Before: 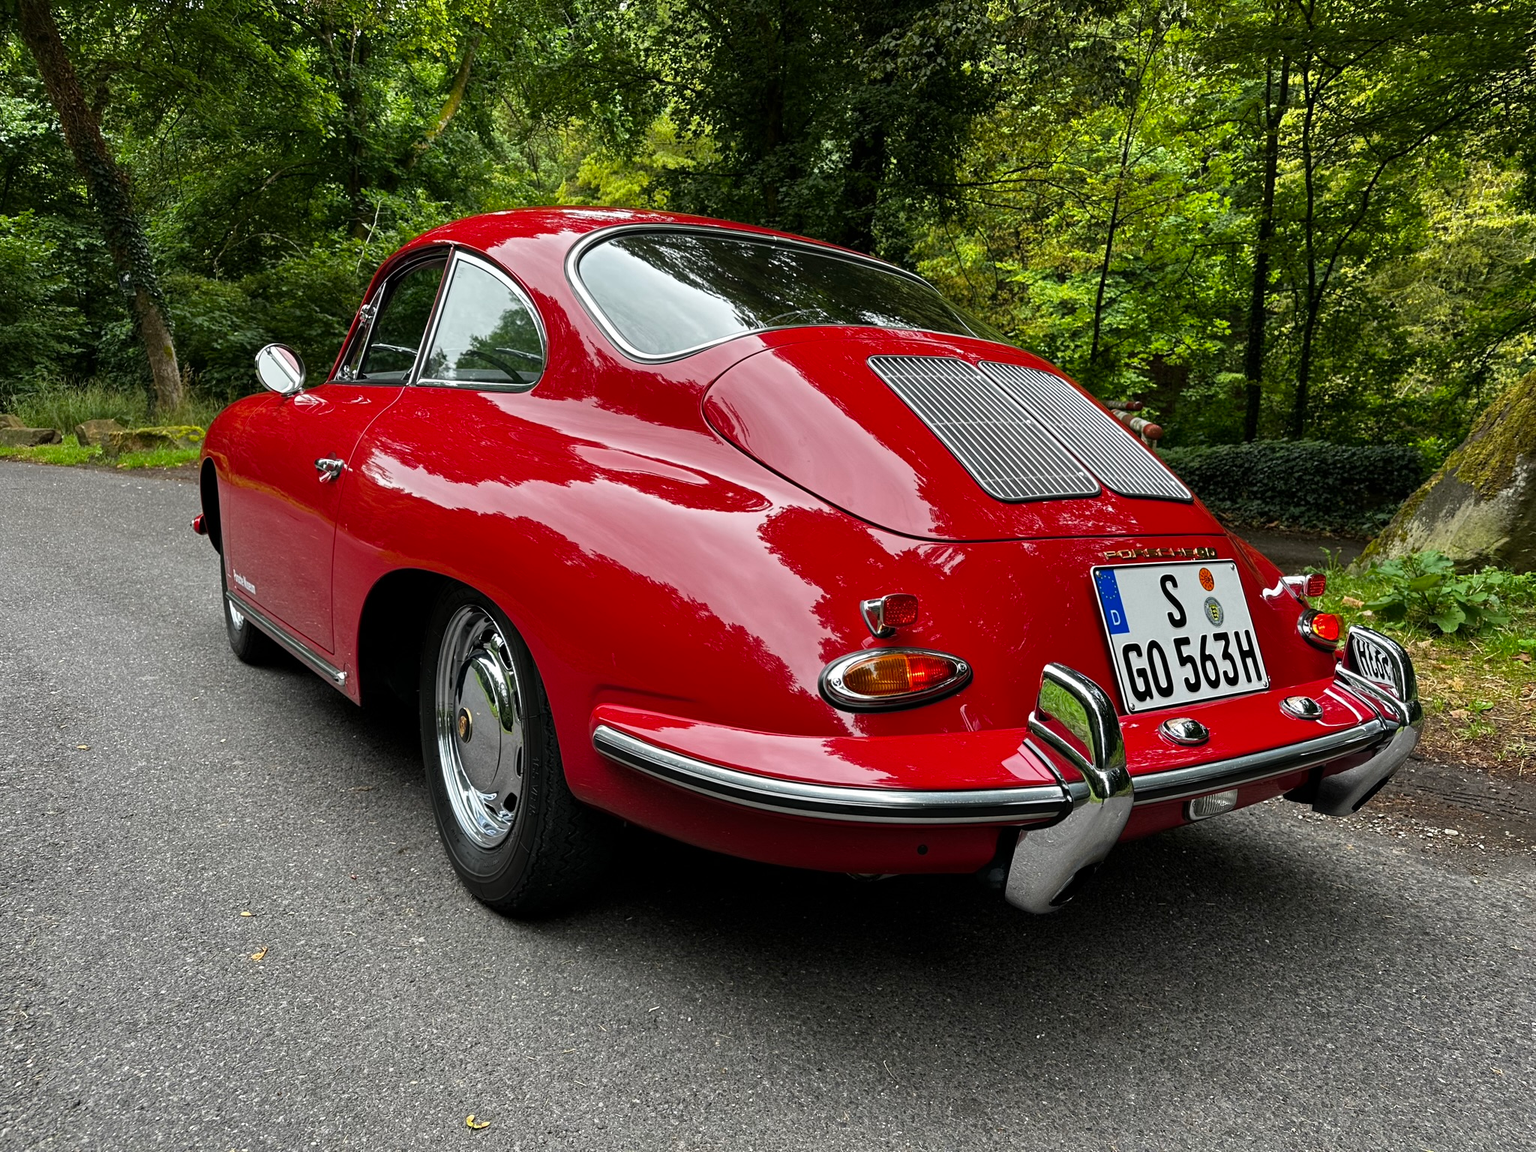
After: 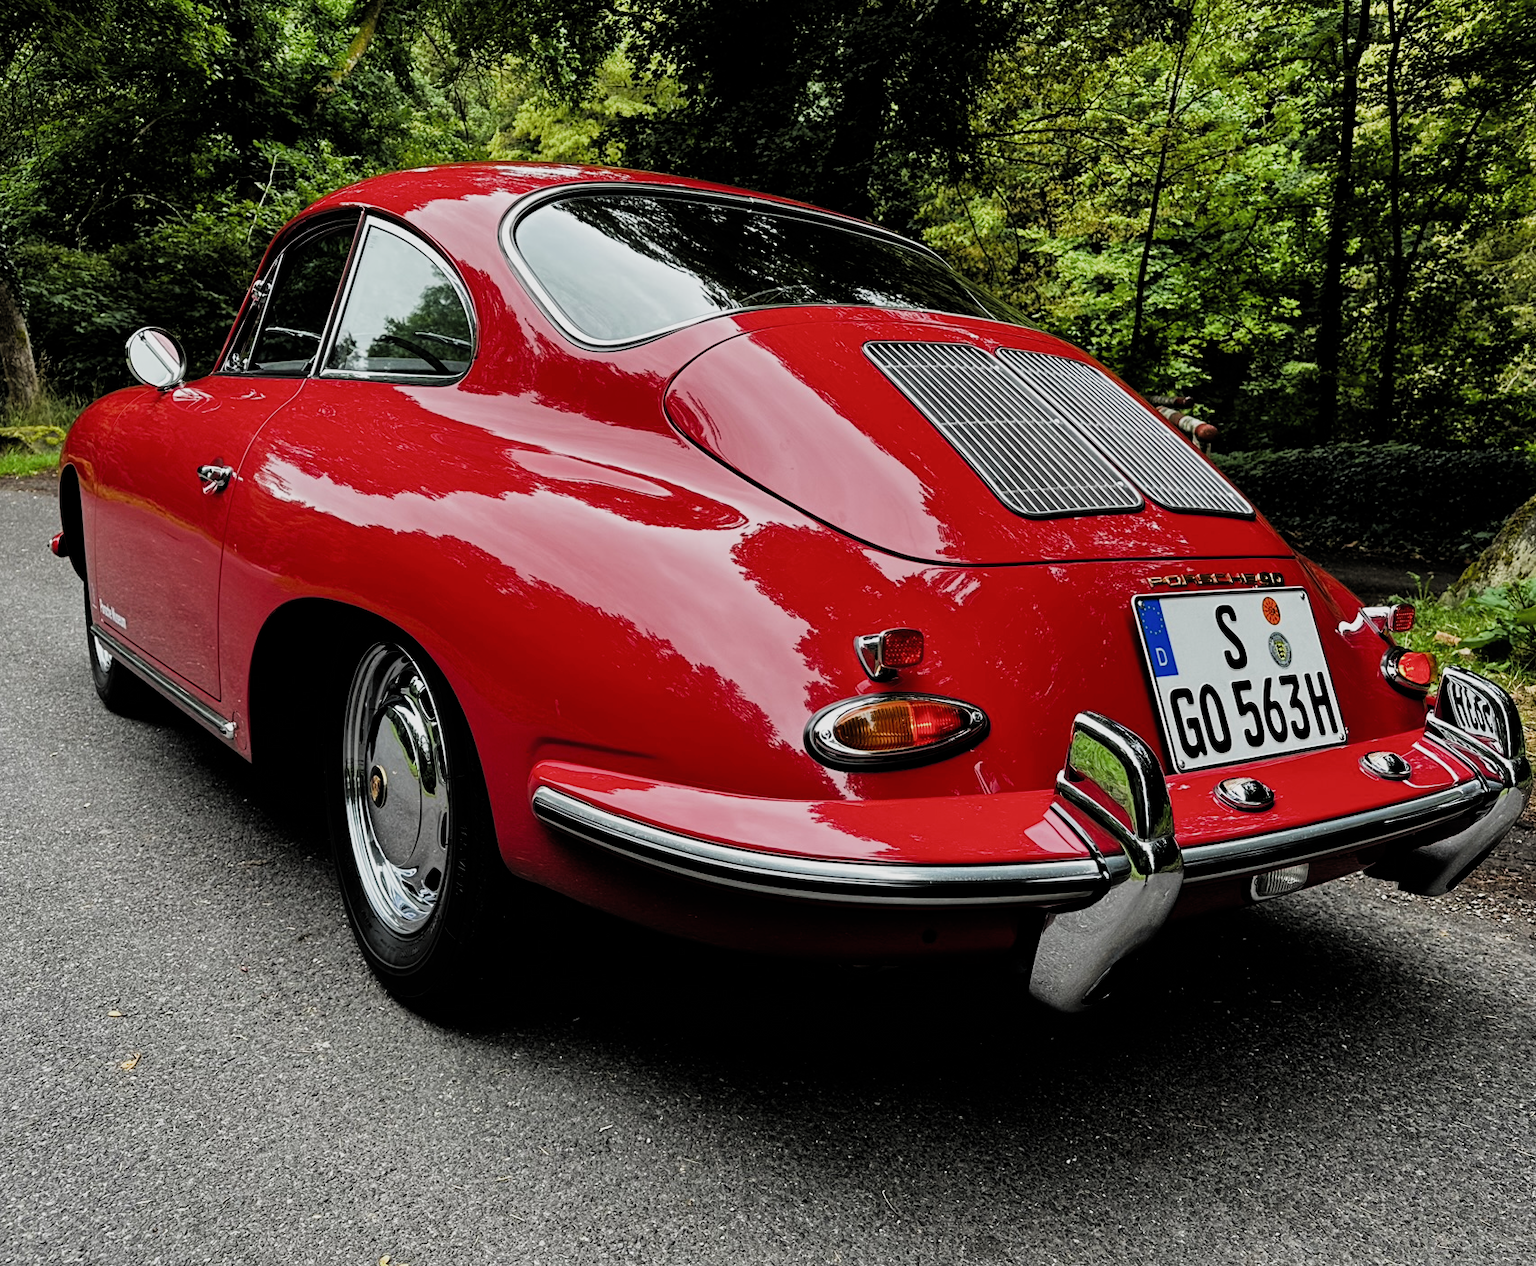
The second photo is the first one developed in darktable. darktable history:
crop: left 9.822%, top 6.313%, right 6.939%, bottom 2.358%
filmic rgb: black relative exposure -5.09 EV, white relative exposure 3.97 EV, hardness 2.9, contrast 1.3, add noise in highlights 0.001, preserve chrominance max RGB, color science v3 (2019), use custom middle-gray values true, iterations of high-quality reconstruction 0, contrast in highlights soft
